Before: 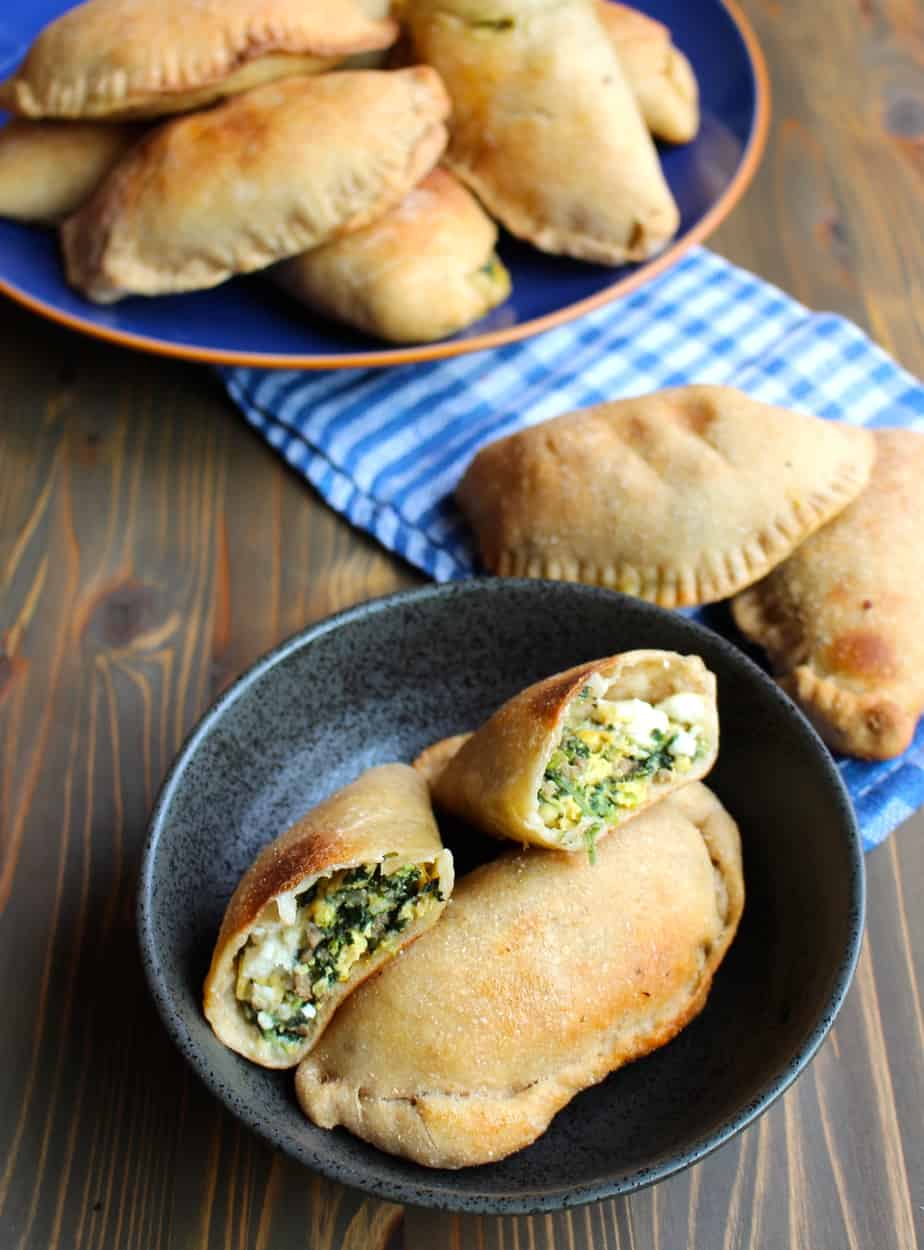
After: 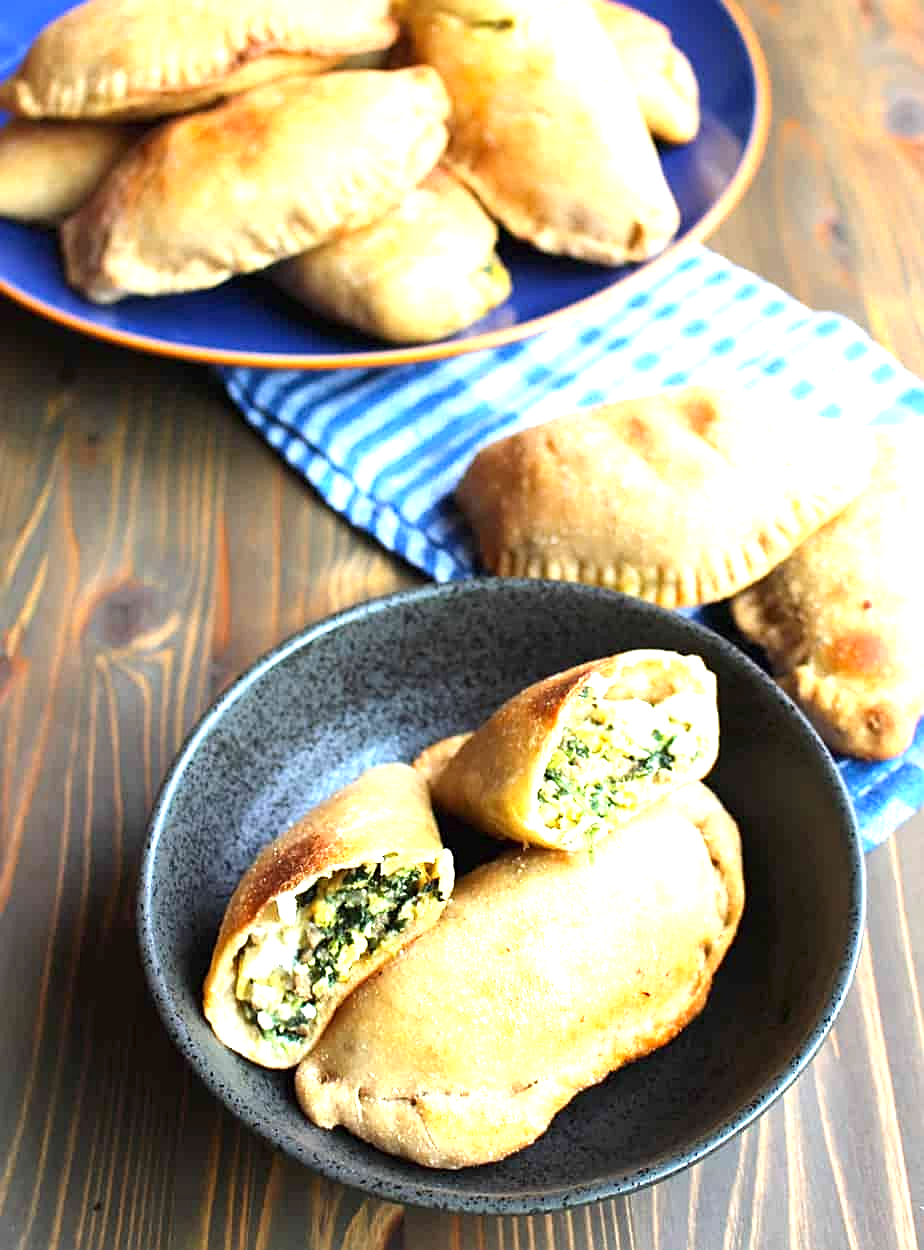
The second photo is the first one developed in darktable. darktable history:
tone equalizer: mask exposure compensation -0.506 EV
sharpen: on, module defaults
exposure: black level correction 0, exposure 1.199 EV, compensate exposure bias true, compensate highlight preservation false
